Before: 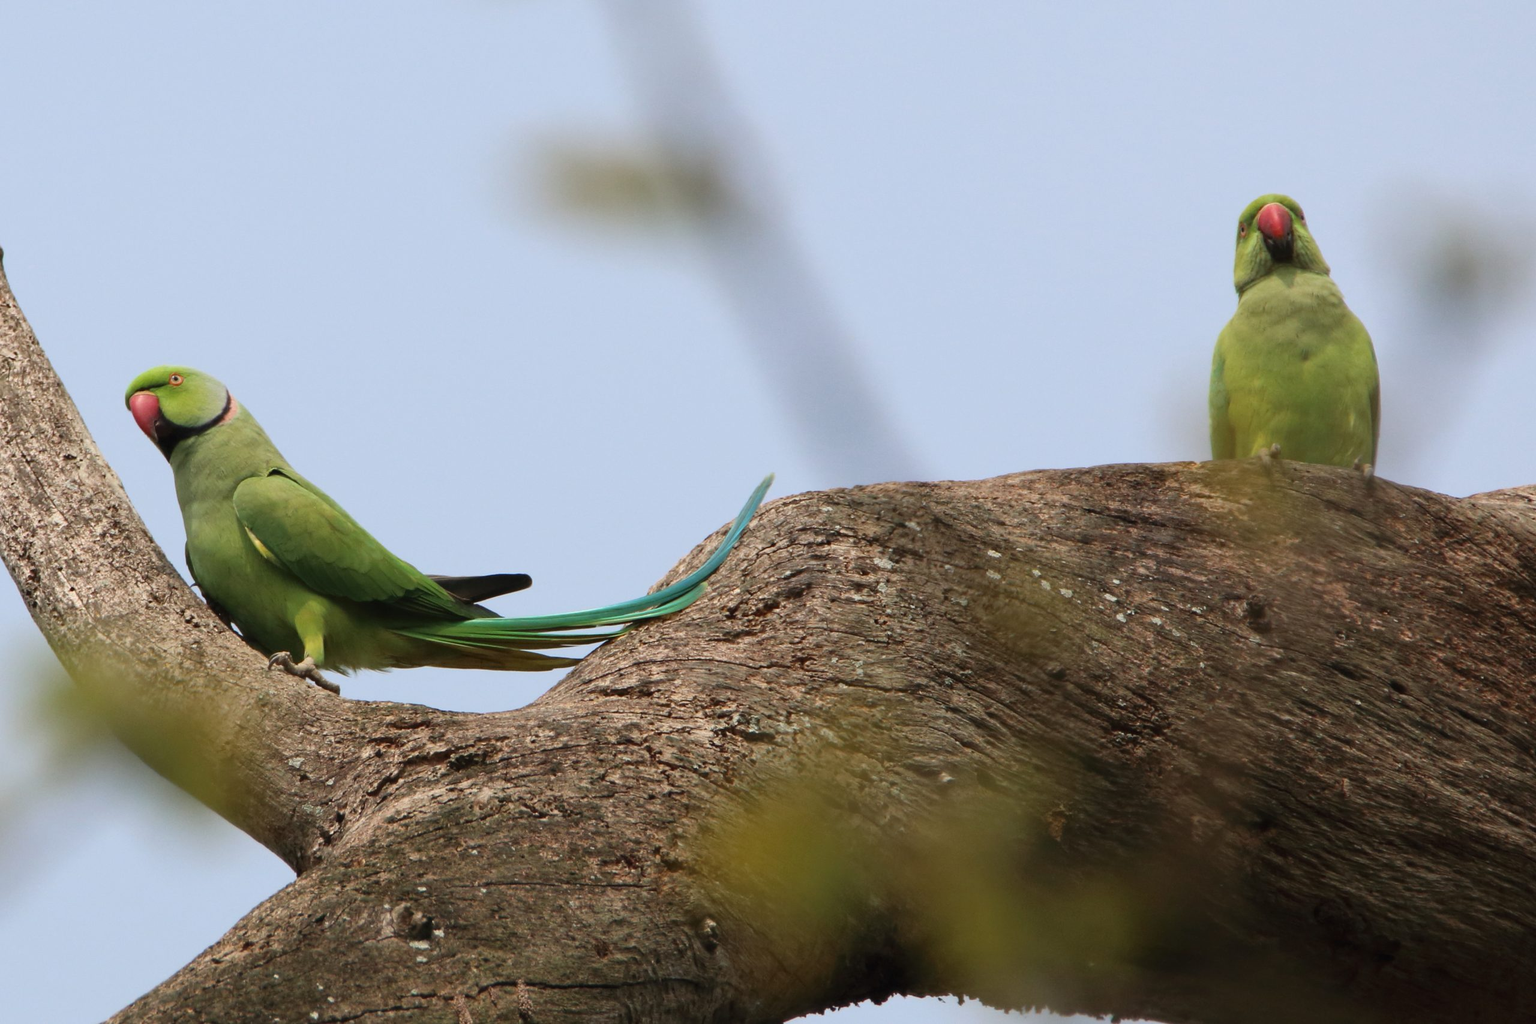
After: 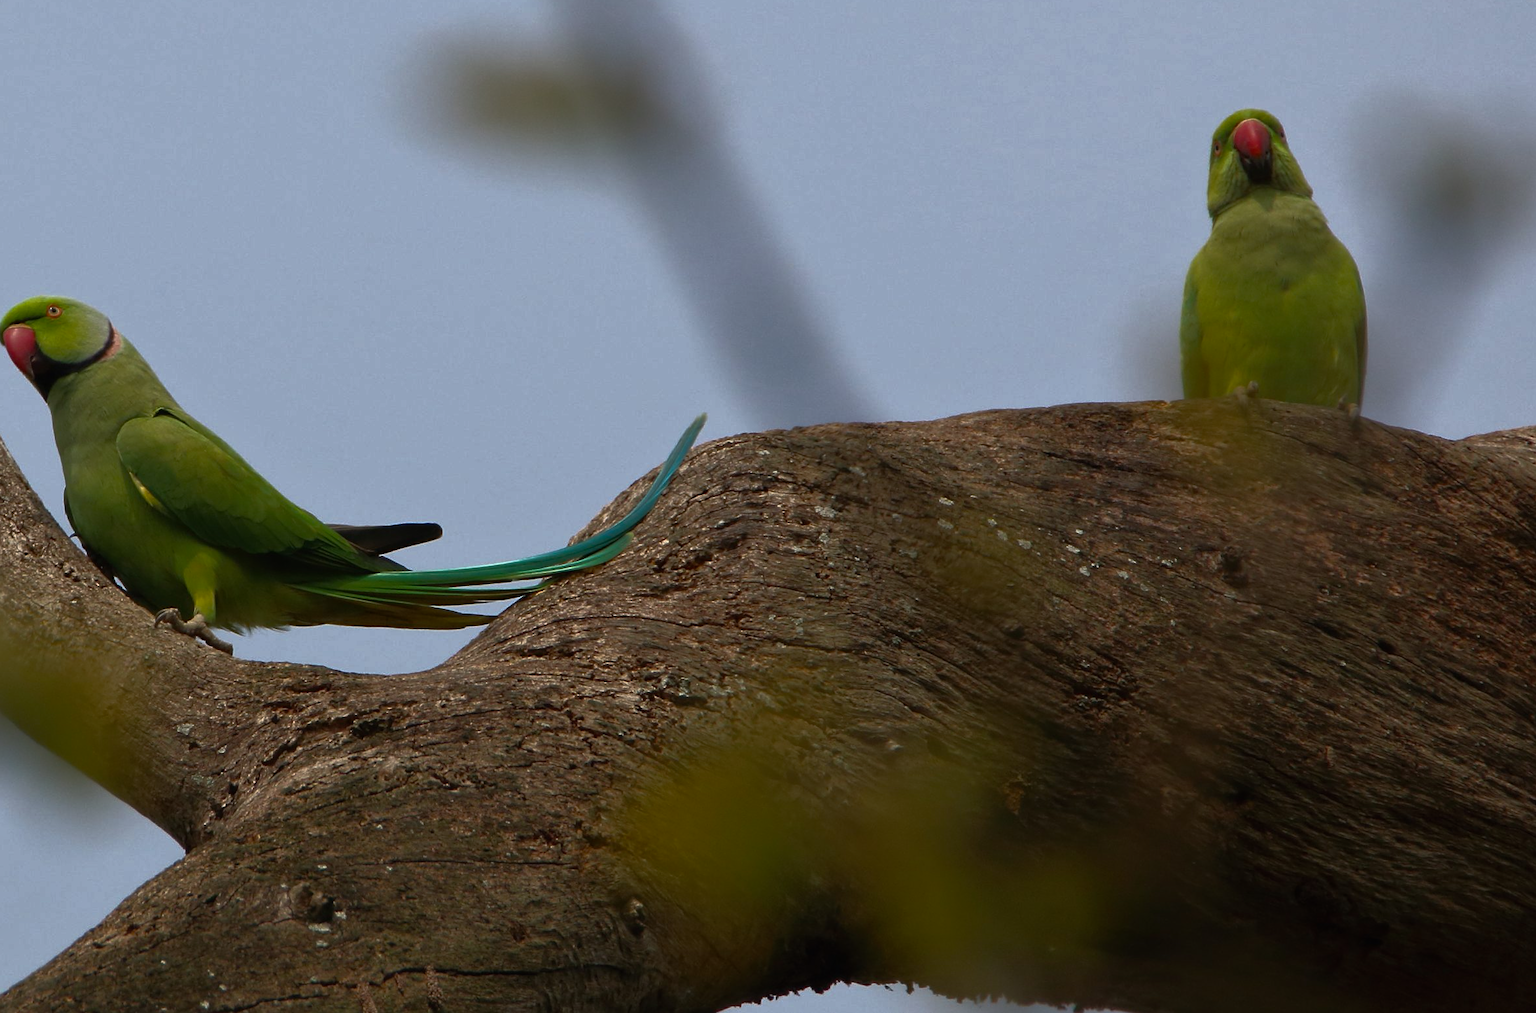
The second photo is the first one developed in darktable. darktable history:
sharpen: amount 0.2
color balance rgb: linear chroma grading › global chroma 8.33%, perceptual saturation grading › global saturation 18.52%, global vibrance 7.87%
crop and rotate: left 8.262%, top 9.226%
tone equalizer: on, module defaults
base curve: curves: ch0 [(0, 0) (0.564, 0.291) (0.802, 0.731) (1, 1)]
